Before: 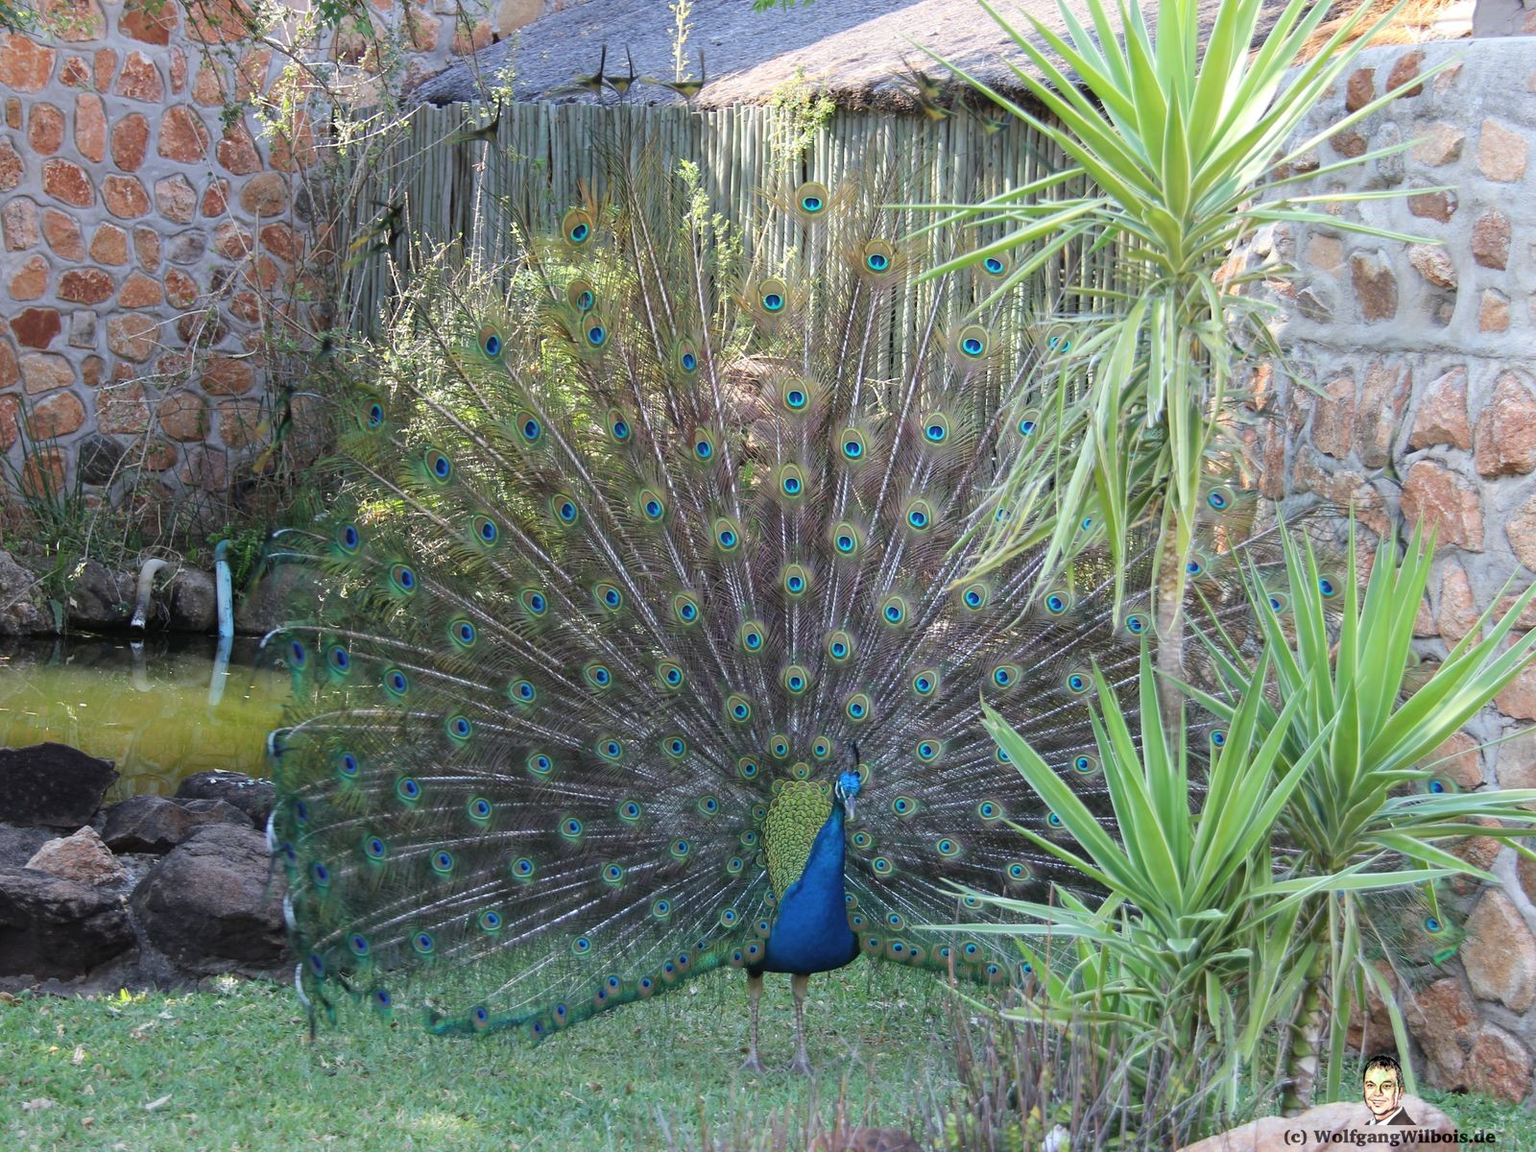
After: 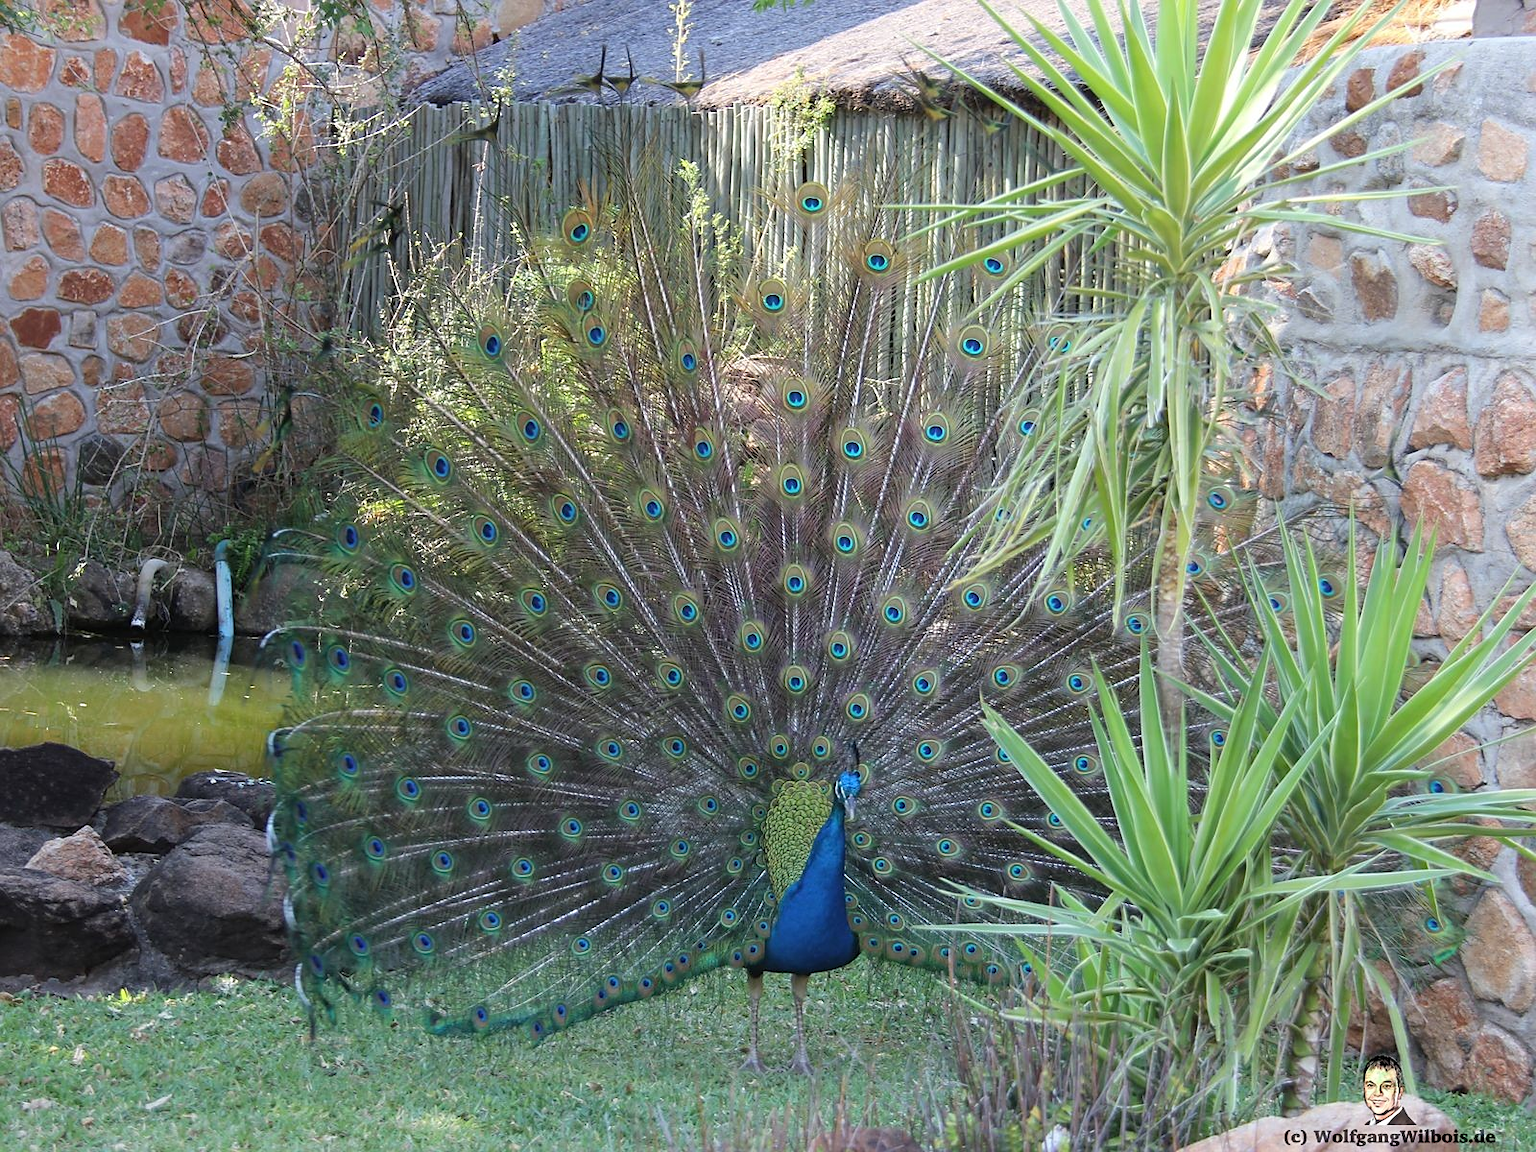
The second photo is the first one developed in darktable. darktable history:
sharpen: radius 1.468, amount 0.411, threshold 1.167
